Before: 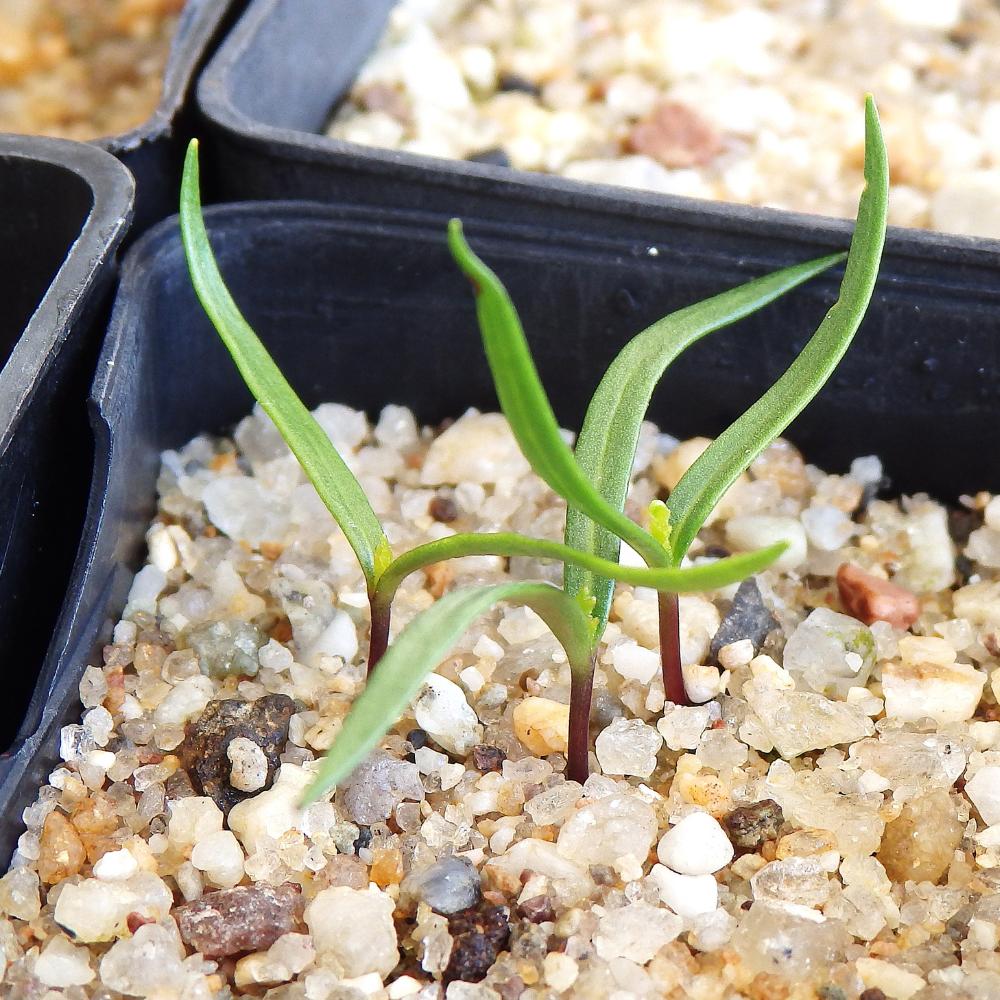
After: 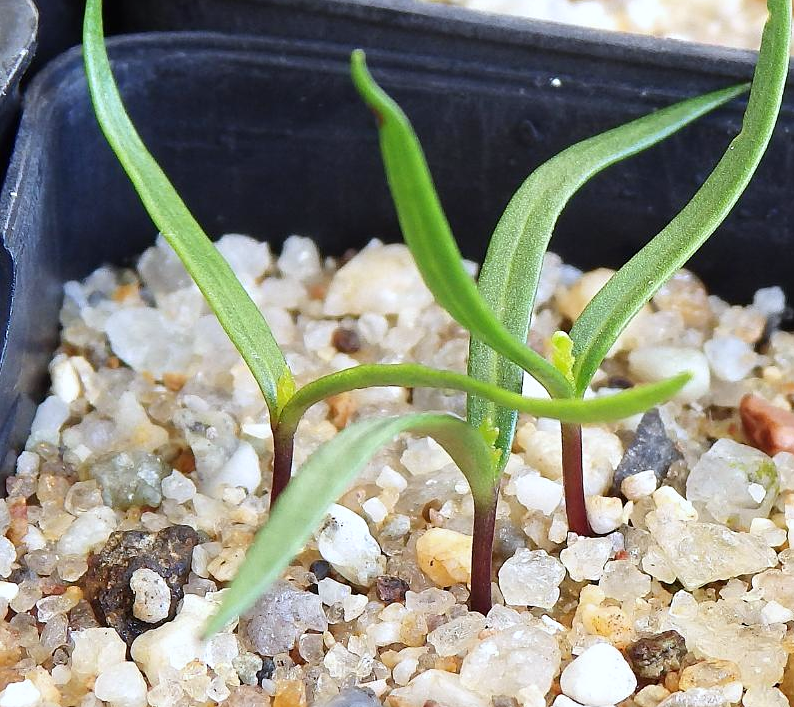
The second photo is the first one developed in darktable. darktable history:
white balance: red 0.967, blue 1.049
crop: left 9.712%, top 16.928%, right 10.845%, bottom 12.332%
sharpen: amount 0.2
